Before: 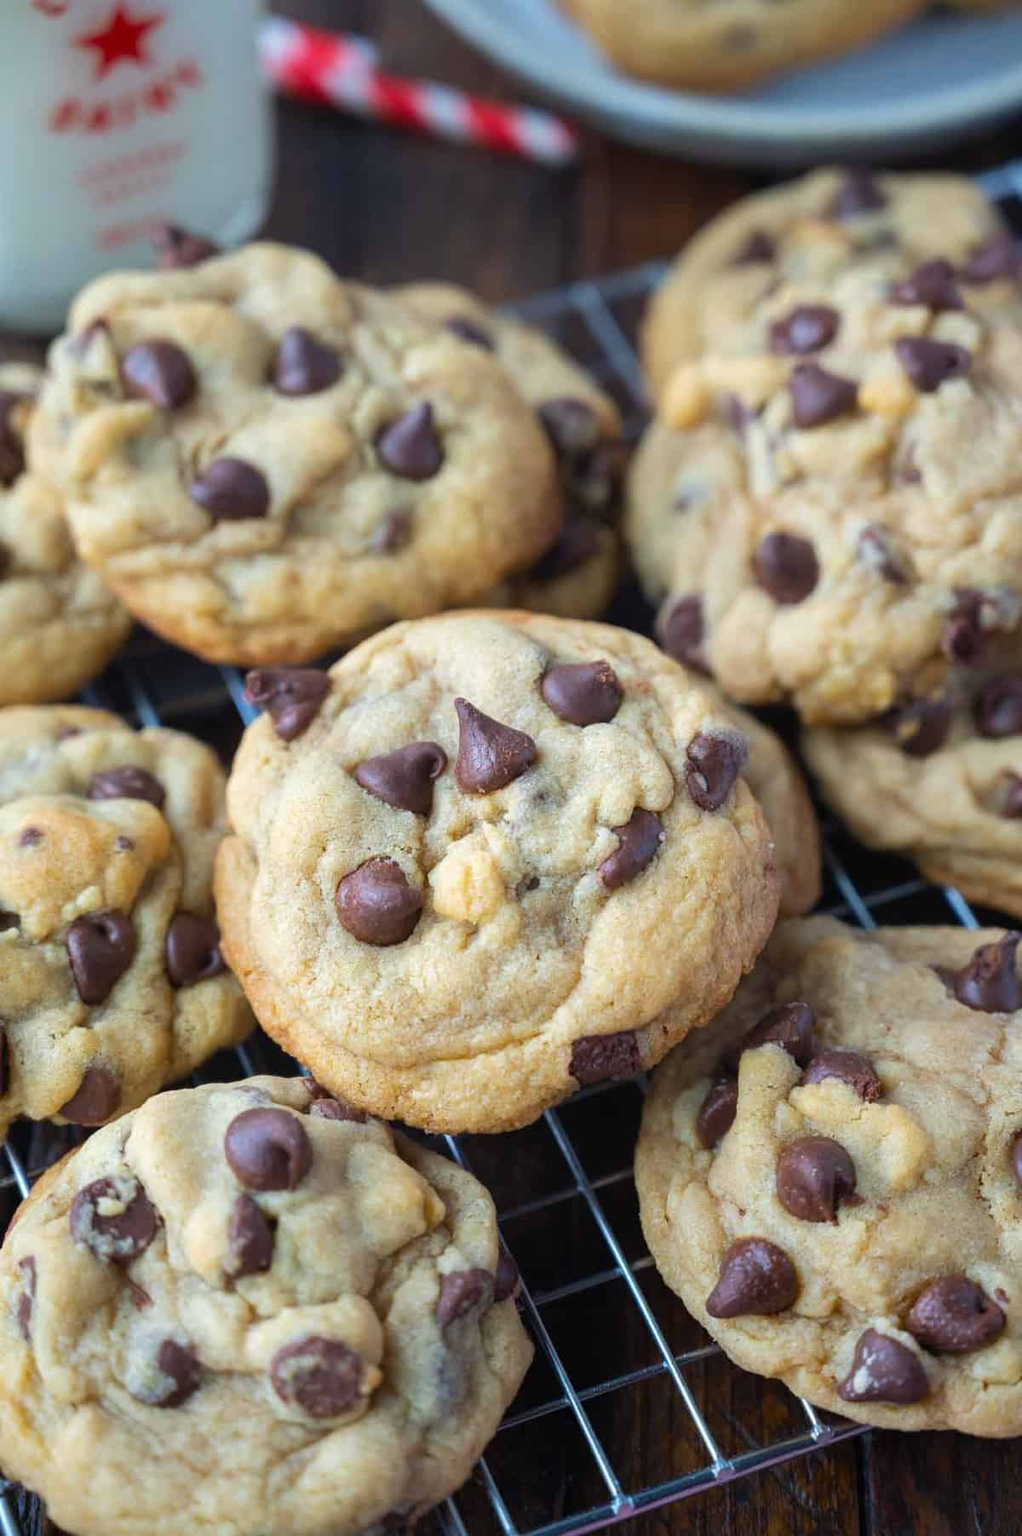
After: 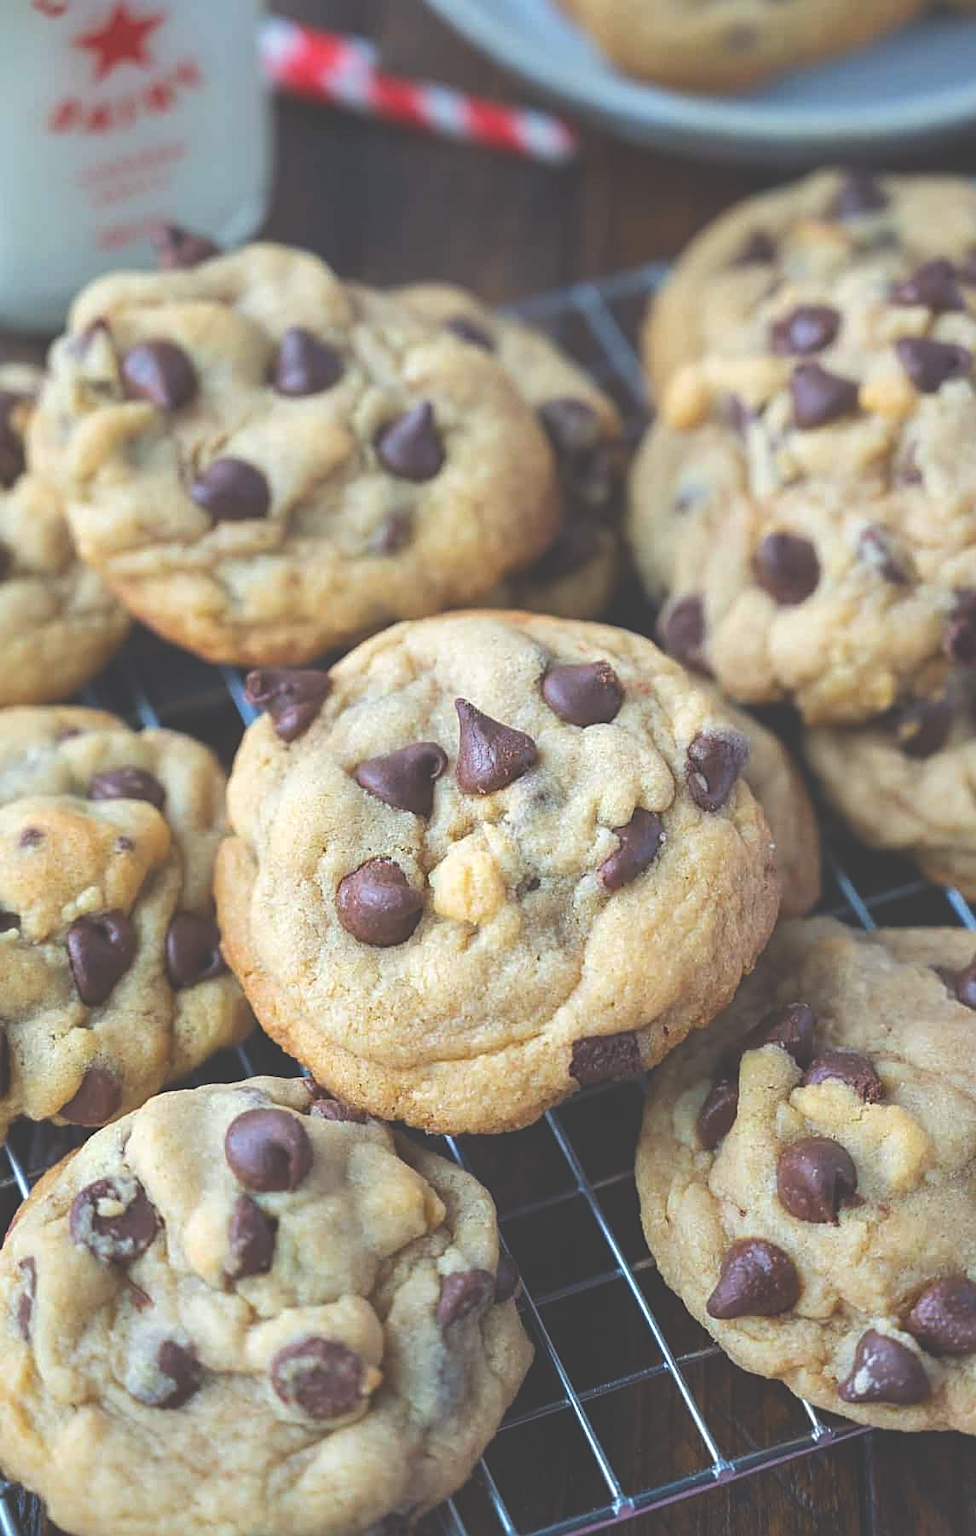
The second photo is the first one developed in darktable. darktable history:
exposure: black level correction -0.042, exposure 0.065 EV, compensate highlight preservation false
crop: right 4.421%, bottom 0.025%
sharpen: on, module defaults
